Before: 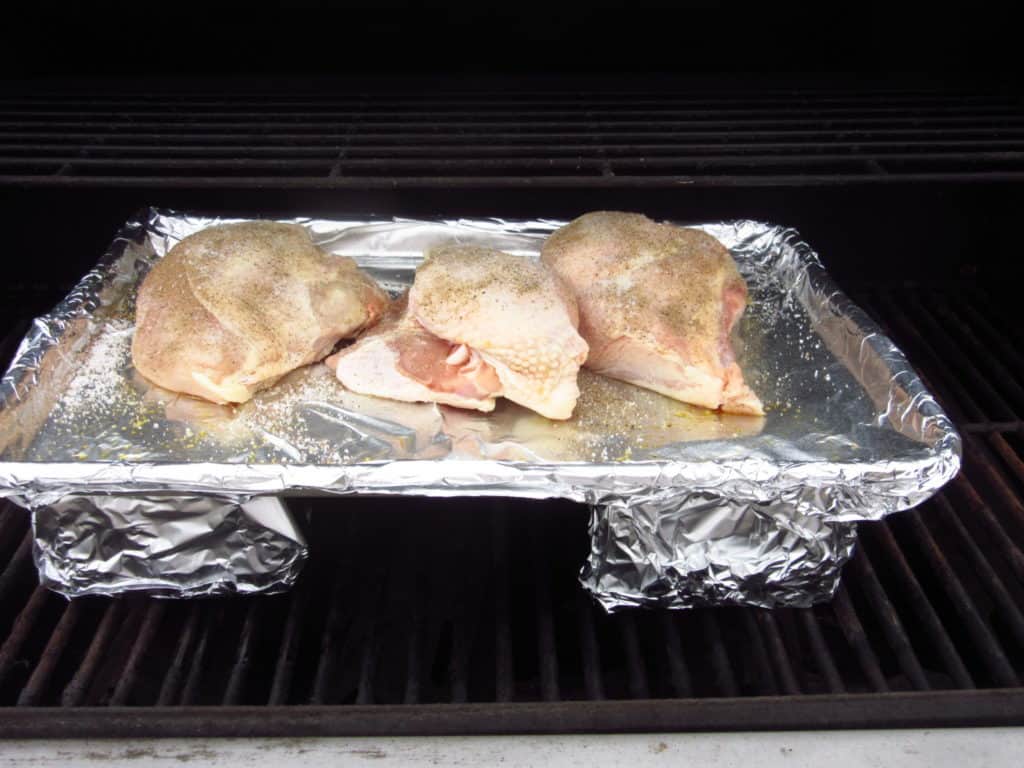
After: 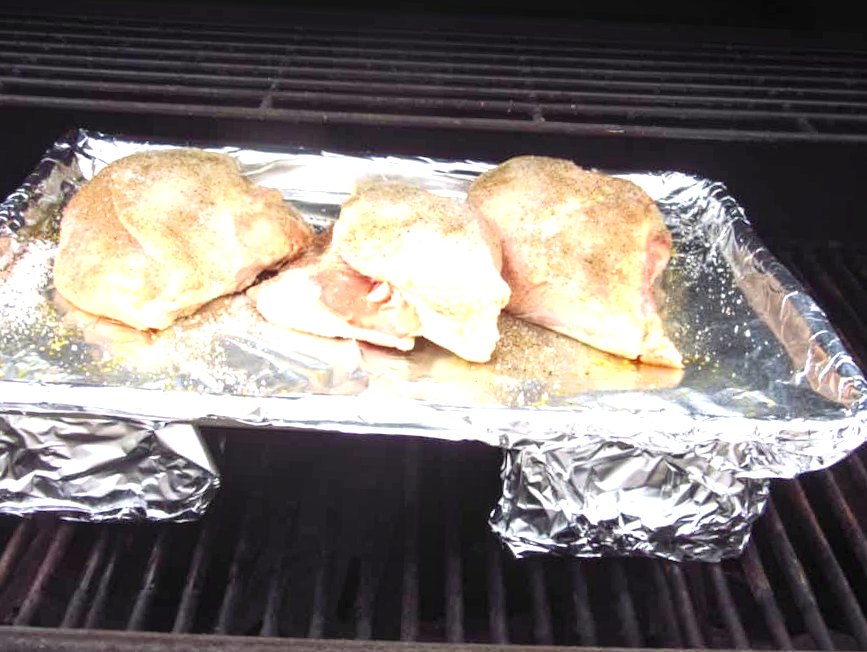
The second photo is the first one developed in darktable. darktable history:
exposure: exposure 1.16 EV, compensate exposure bias true, compensate highlight preservation false
local contrast: on, module defaults
crop and rotate: angle -2.88°, left 5.074%, top 5.157%, right 4.628%, bottom 4.346%
tone curve: curves: ch0 [(0, 0) (0.003, 0.003) (0.011, 0.012) (0.025, 0.026) (0.044, 0.047) (0.069, 0.073) (0.1, 0.105) (0.136, 0.143) (0.177, 0.187) (0.224, 0.237) (0.277, 0.293) (0.335, 0.354) (0.399, 0.422) (0.468, 0.495) (0.543, 0.574) (0.623, 0.659) (0.709, 0.749) (0.801, 0.846) (0.898, 0.932) (1, 1)], color space Lab, independent channels, preserve colors none
velvia: strength 15.63%
